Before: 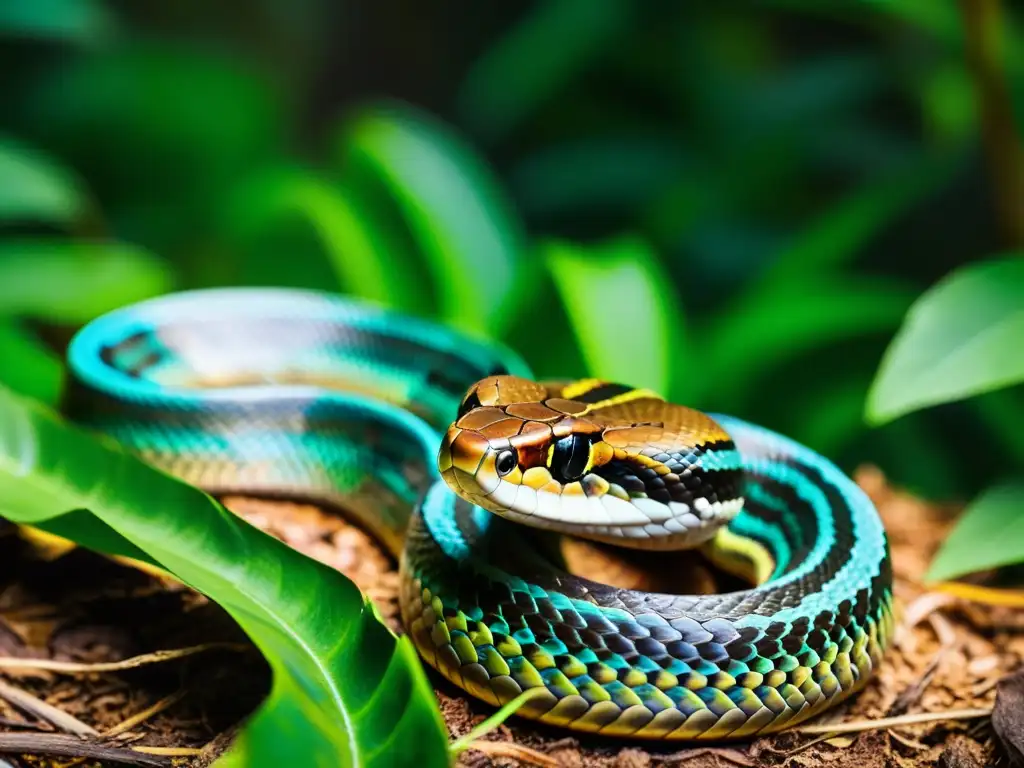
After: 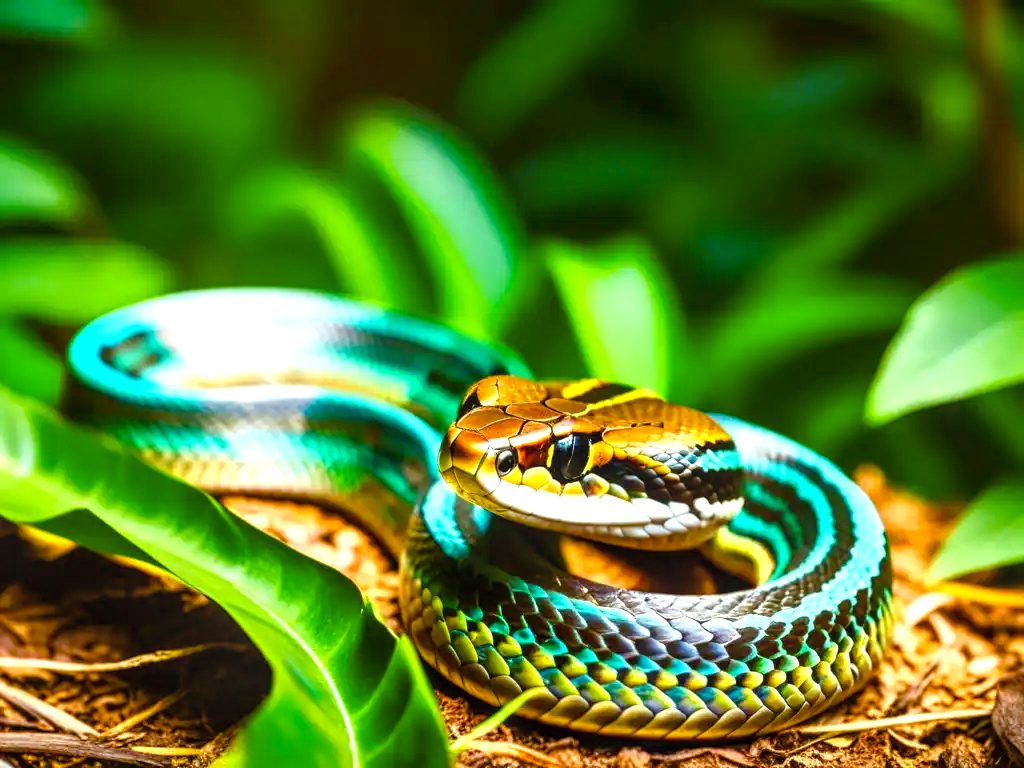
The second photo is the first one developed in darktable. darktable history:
tone equalizer: on, module defaults
local contrast: on, module defaults
color balance rgb: power › chroma 2.517%, power › hue 70.03°, perceptual saturation grading › global saturation 20%, perceptual saturation grading › highlights -25.665%, perceptual saturation grading › shadows 49.908%, perceptual brilliance grading › global brilliance 25.062%, contrast -9.593%
